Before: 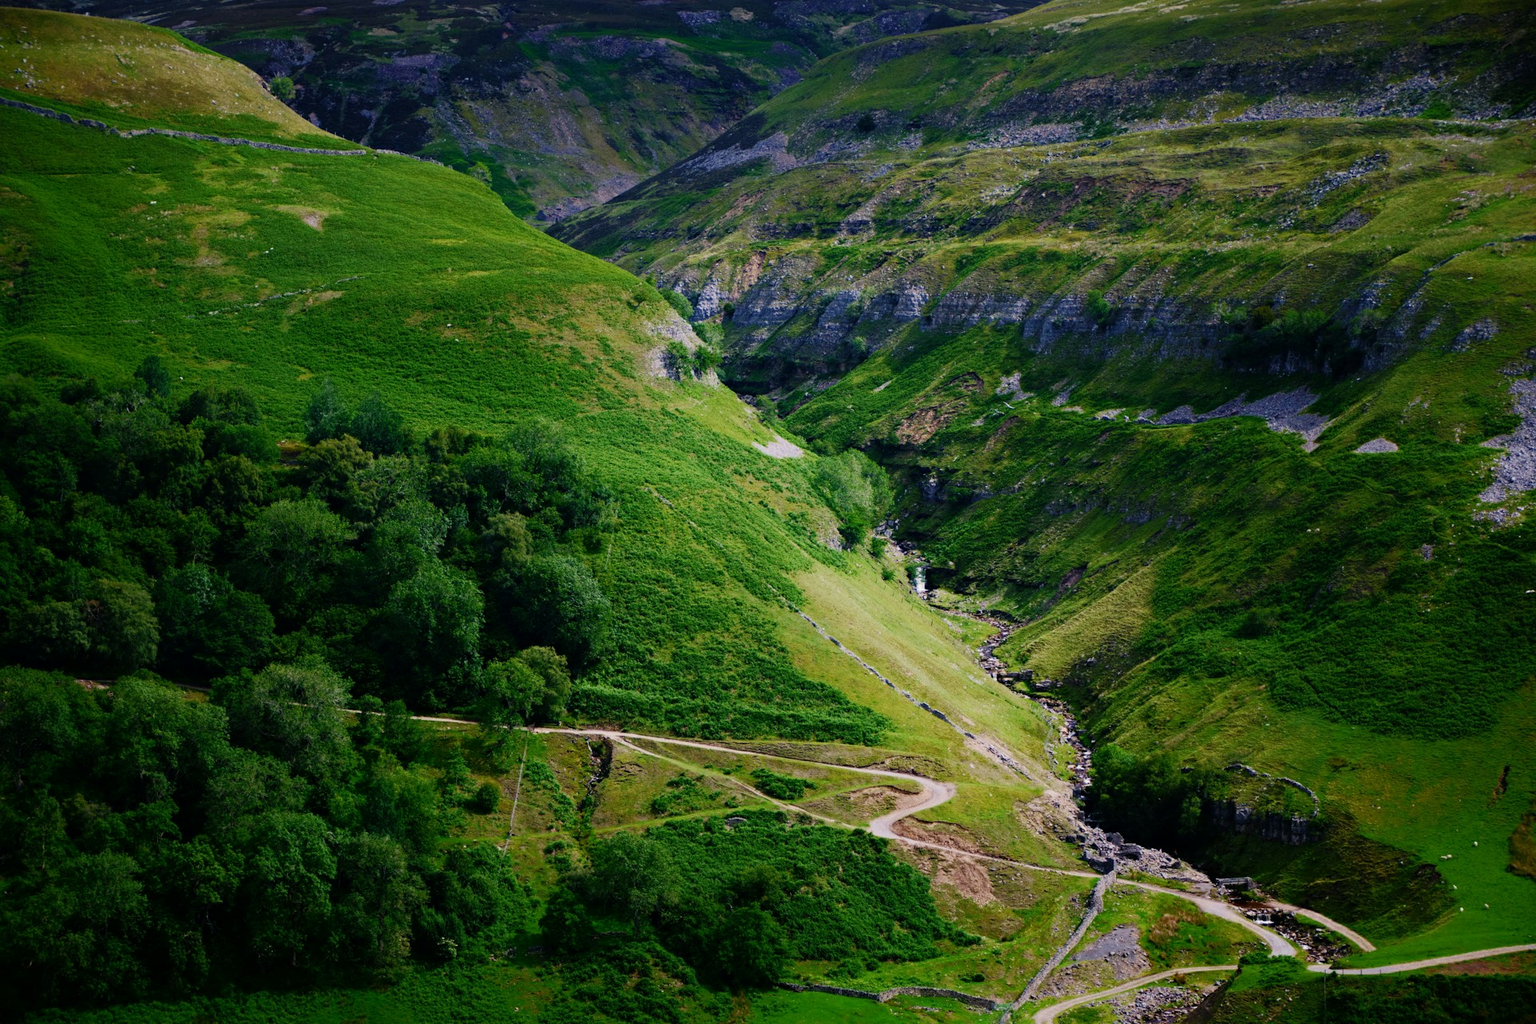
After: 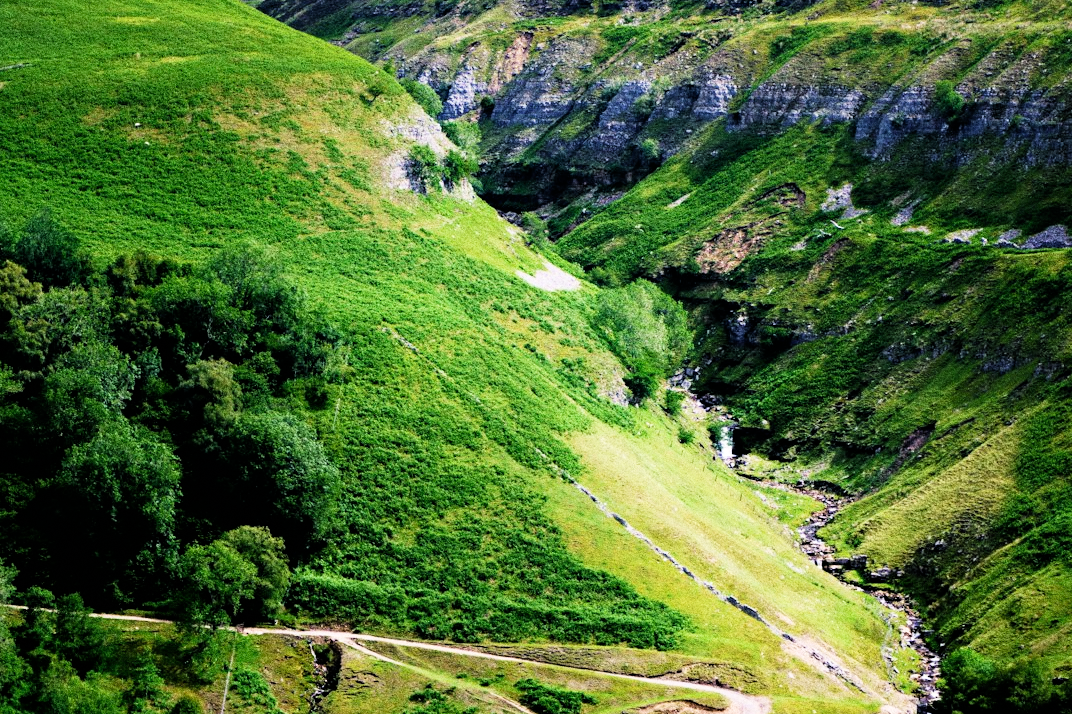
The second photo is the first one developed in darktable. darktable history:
crop and rotate: left 22.13%, top 22.054%, right 22.026%, bottom 22.102%
filmic rgb: black relative exposure -5 EV, white relative exposure 3.2 EV, hardness 3.42, contrast 1.2, highlights saturation mix -30%
grain: coarseness 0.09 ISO, strength 40%
exposure: black level correction 0, exposure 1 EV, compensate exposure bias true, compensate highlight preservation false
